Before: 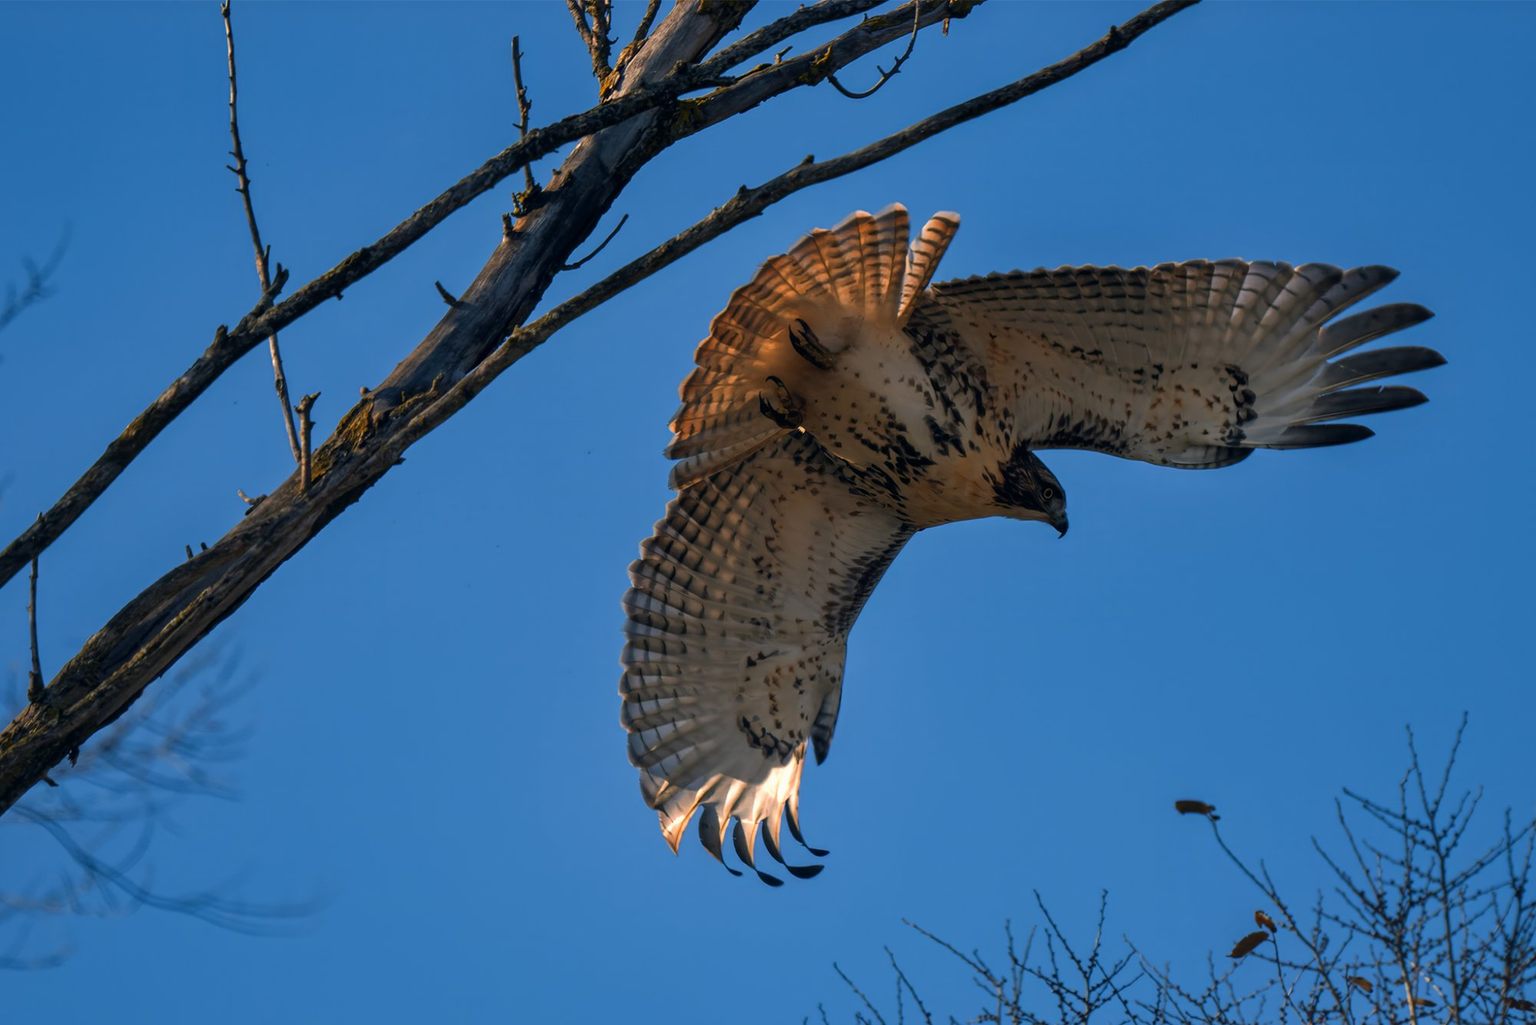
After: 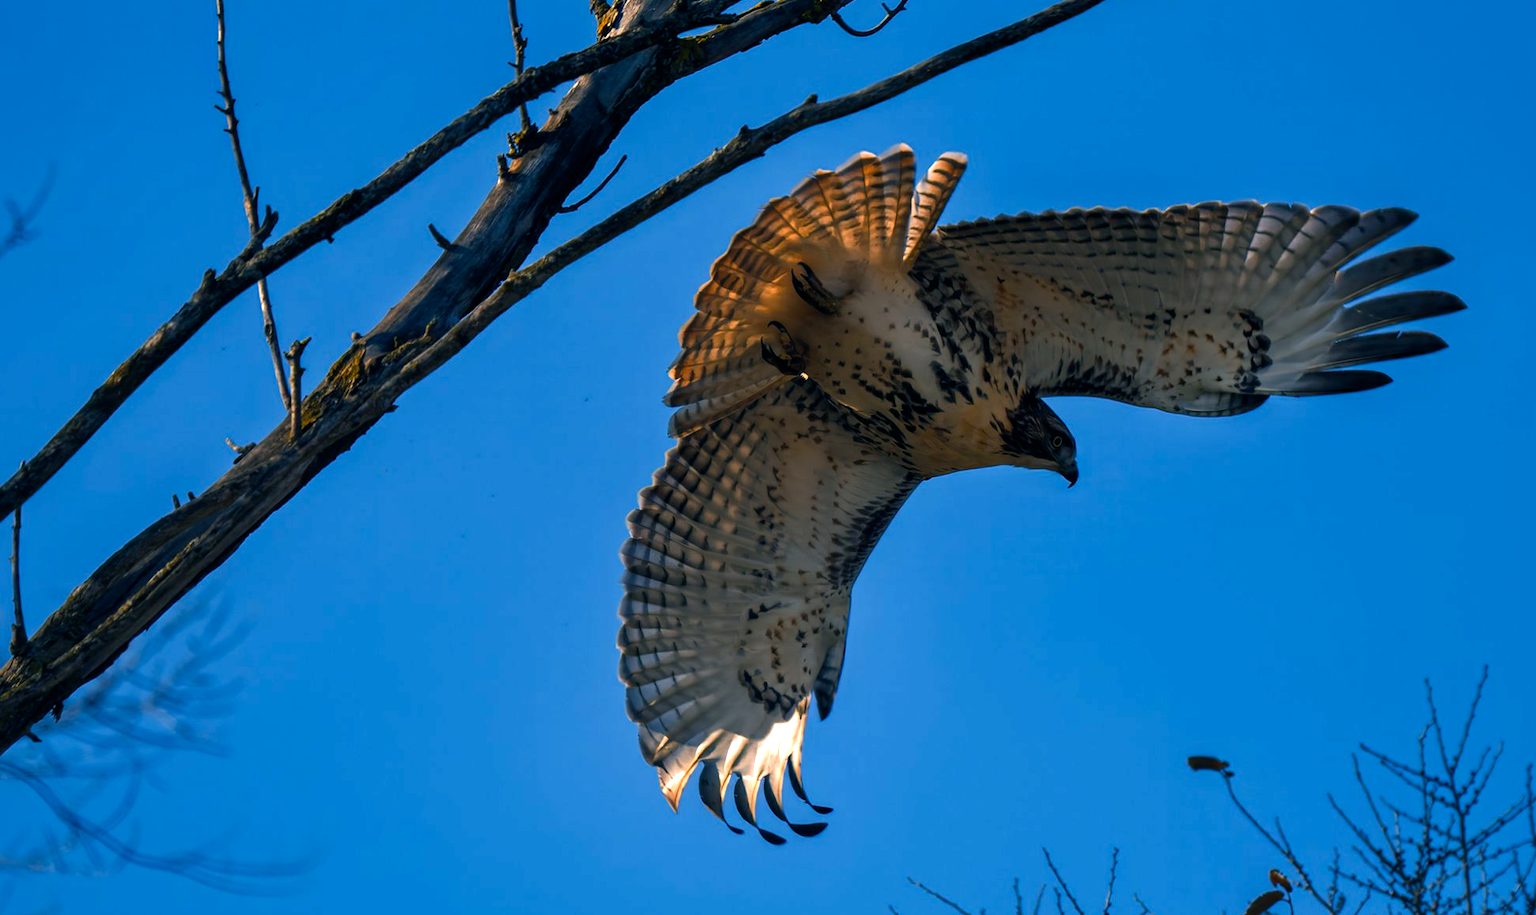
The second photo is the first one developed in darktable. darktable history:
crop: left 1.187%, top 6.198%, right 1.337%, bottom 6.643%
color balance rgb: shadows lift › chroma 7.283%, shadows lift › hue 245.08°, perceptual saturation grading › global saturation 14.239%, perceptual saturation grading › highlights -24.77%, perceptual saturation grading › shadows 25.471%, perceptual brilliance grading › highlights 9.447%, perceptual brilliance grading › mid-tones 5.384%, contrast 15.341%
